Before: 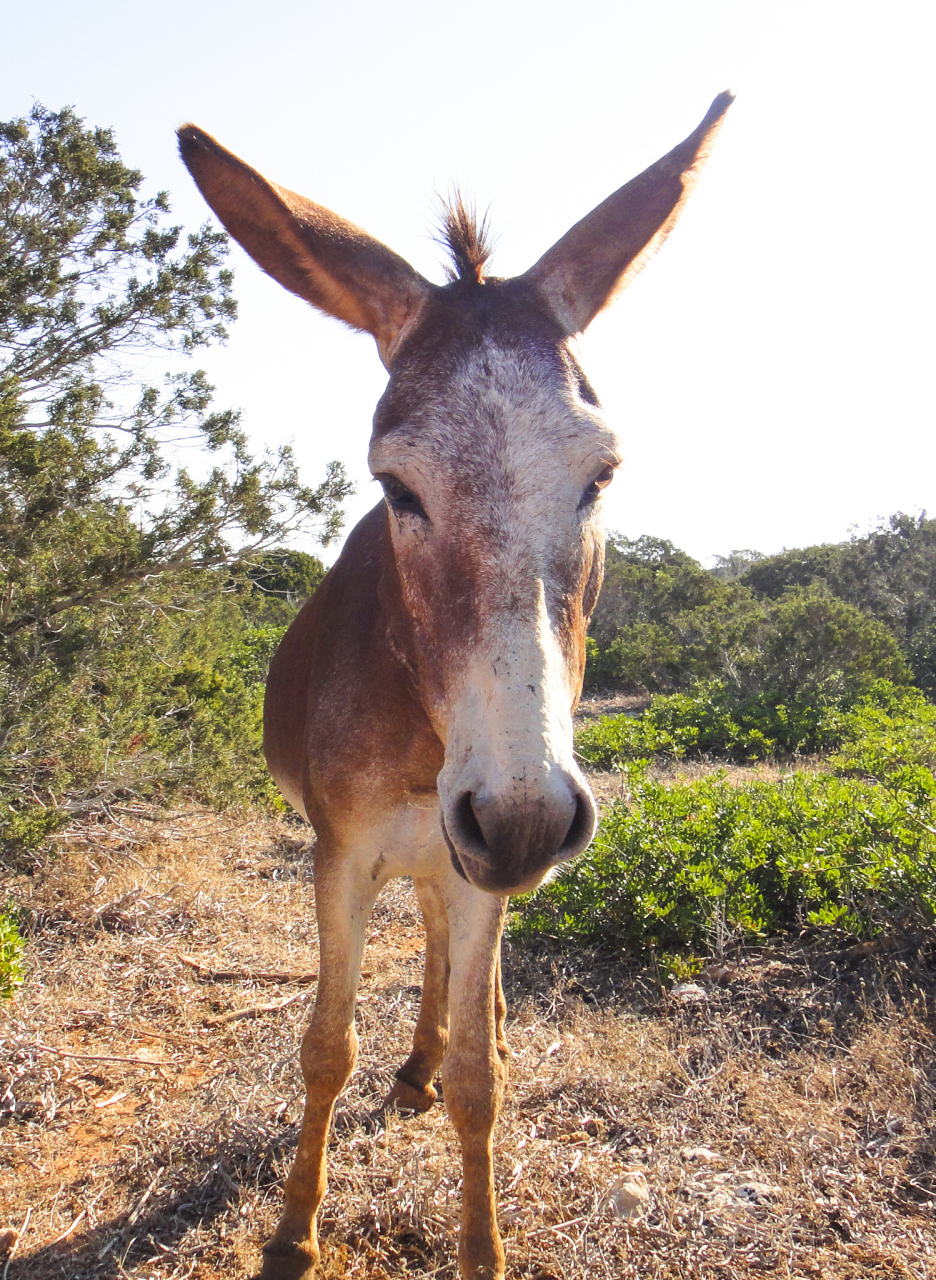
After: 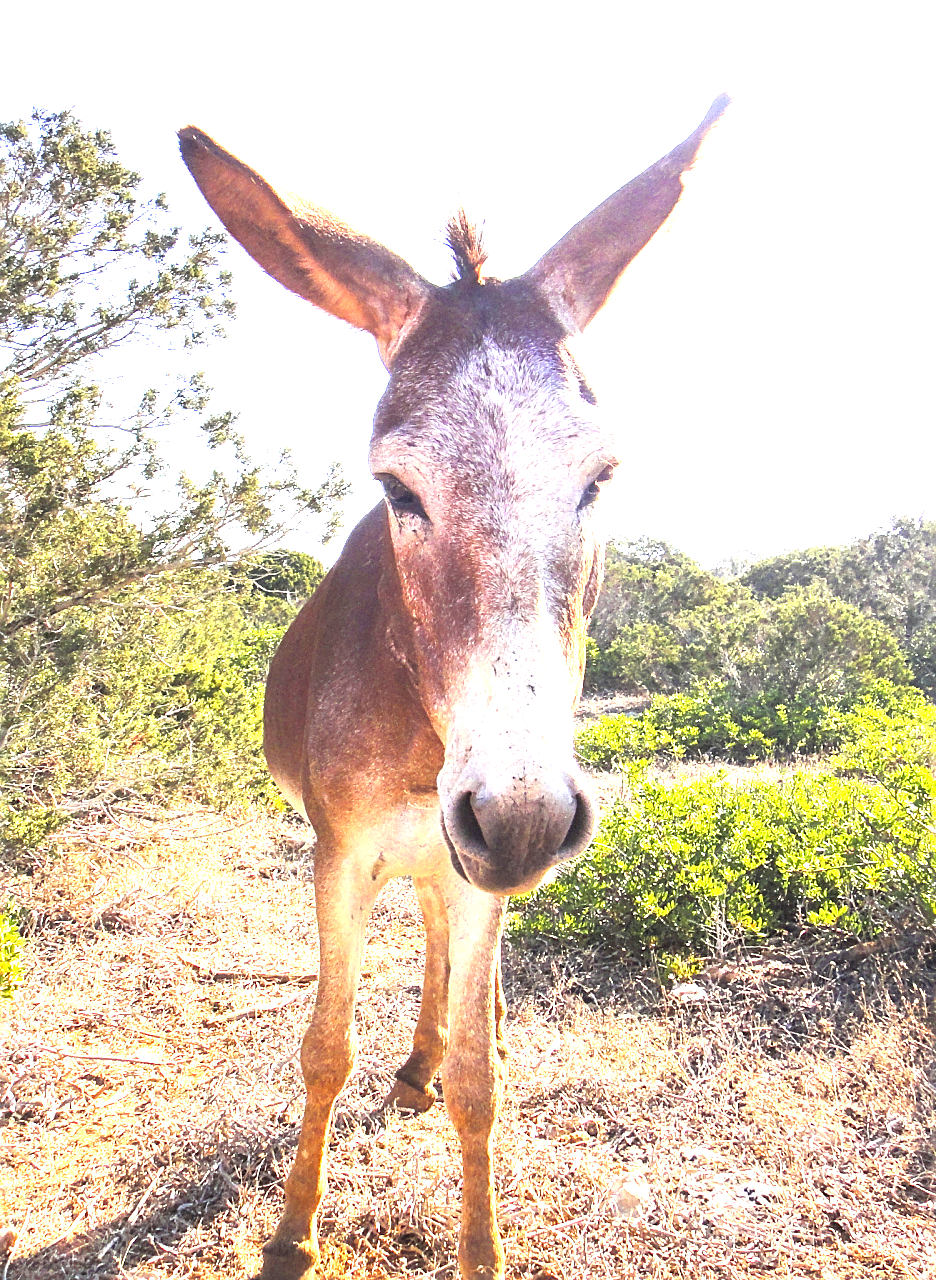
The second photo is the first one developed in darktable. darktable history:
exposure: black level correction 0.001, exposure 1.732 EV, compensate exposure bias true, compensate highlight preservation false
sharpen: on, module defaults
